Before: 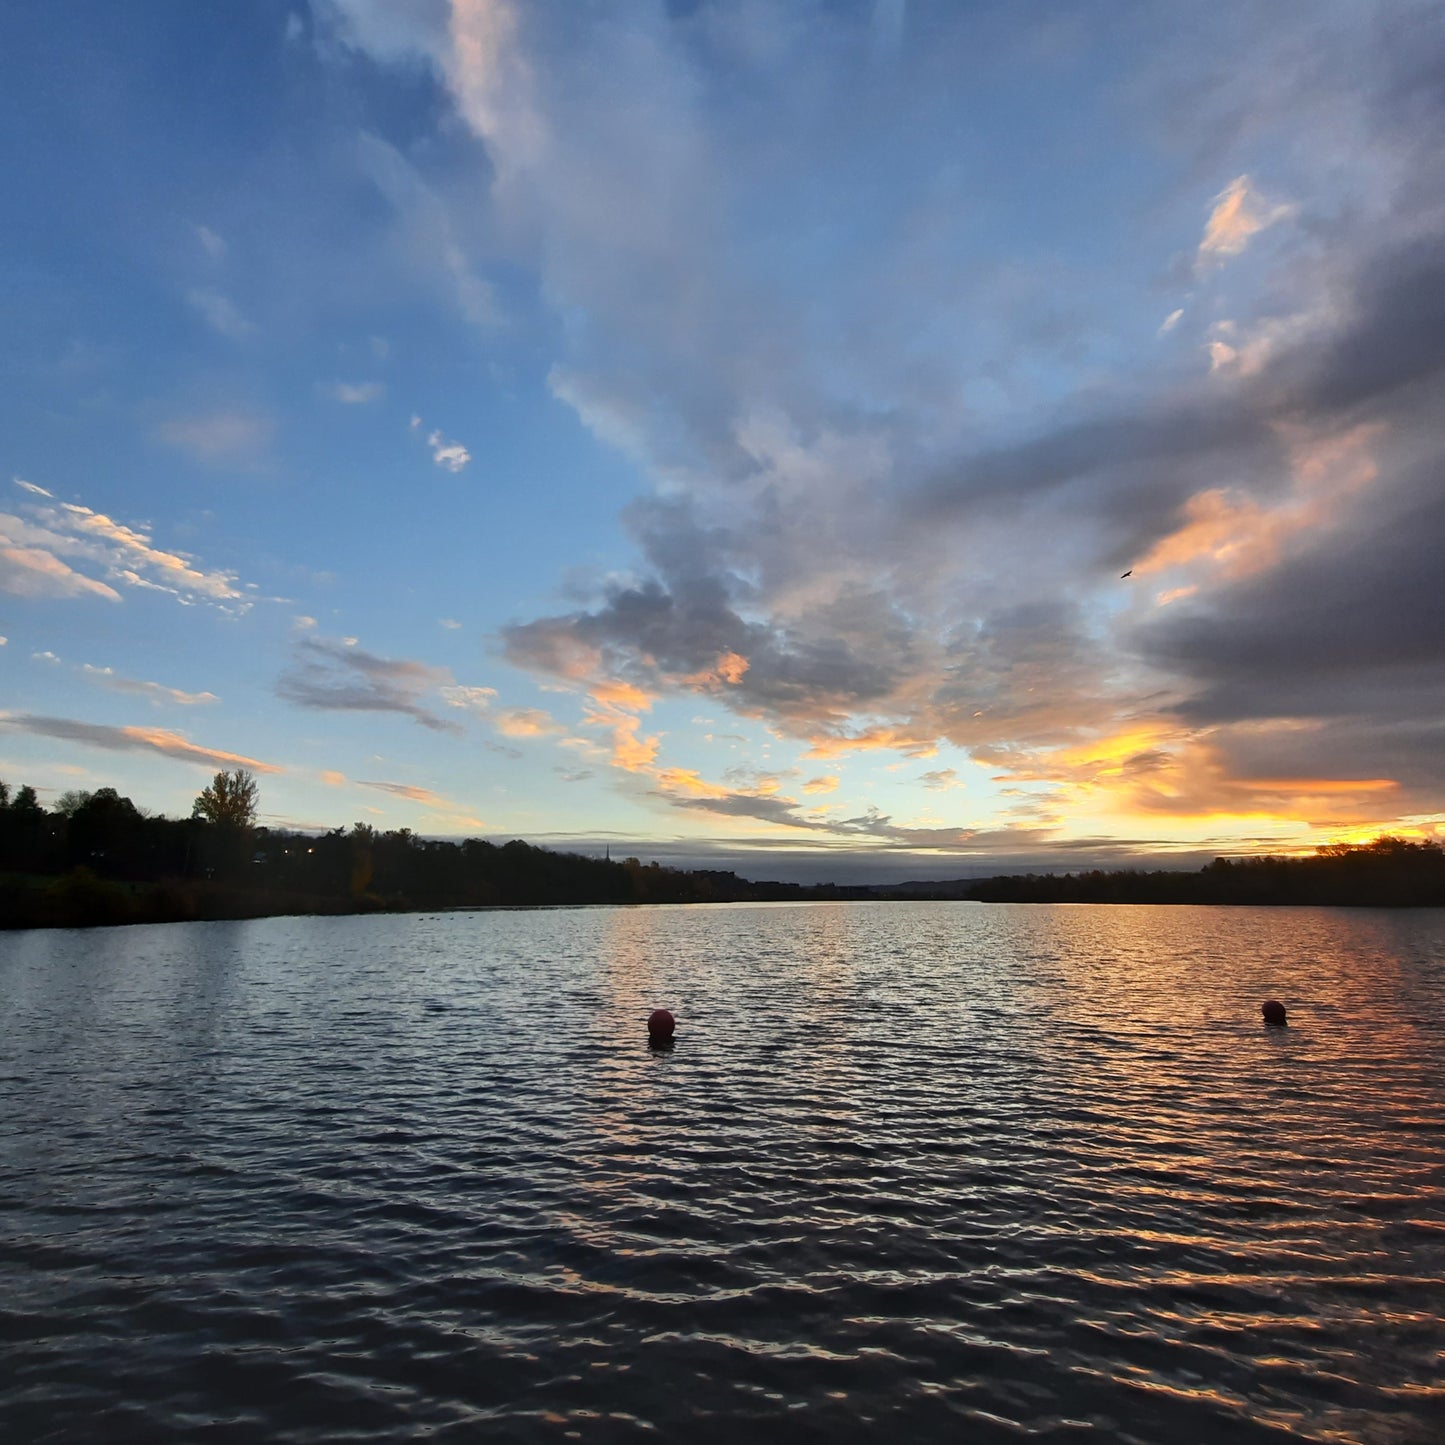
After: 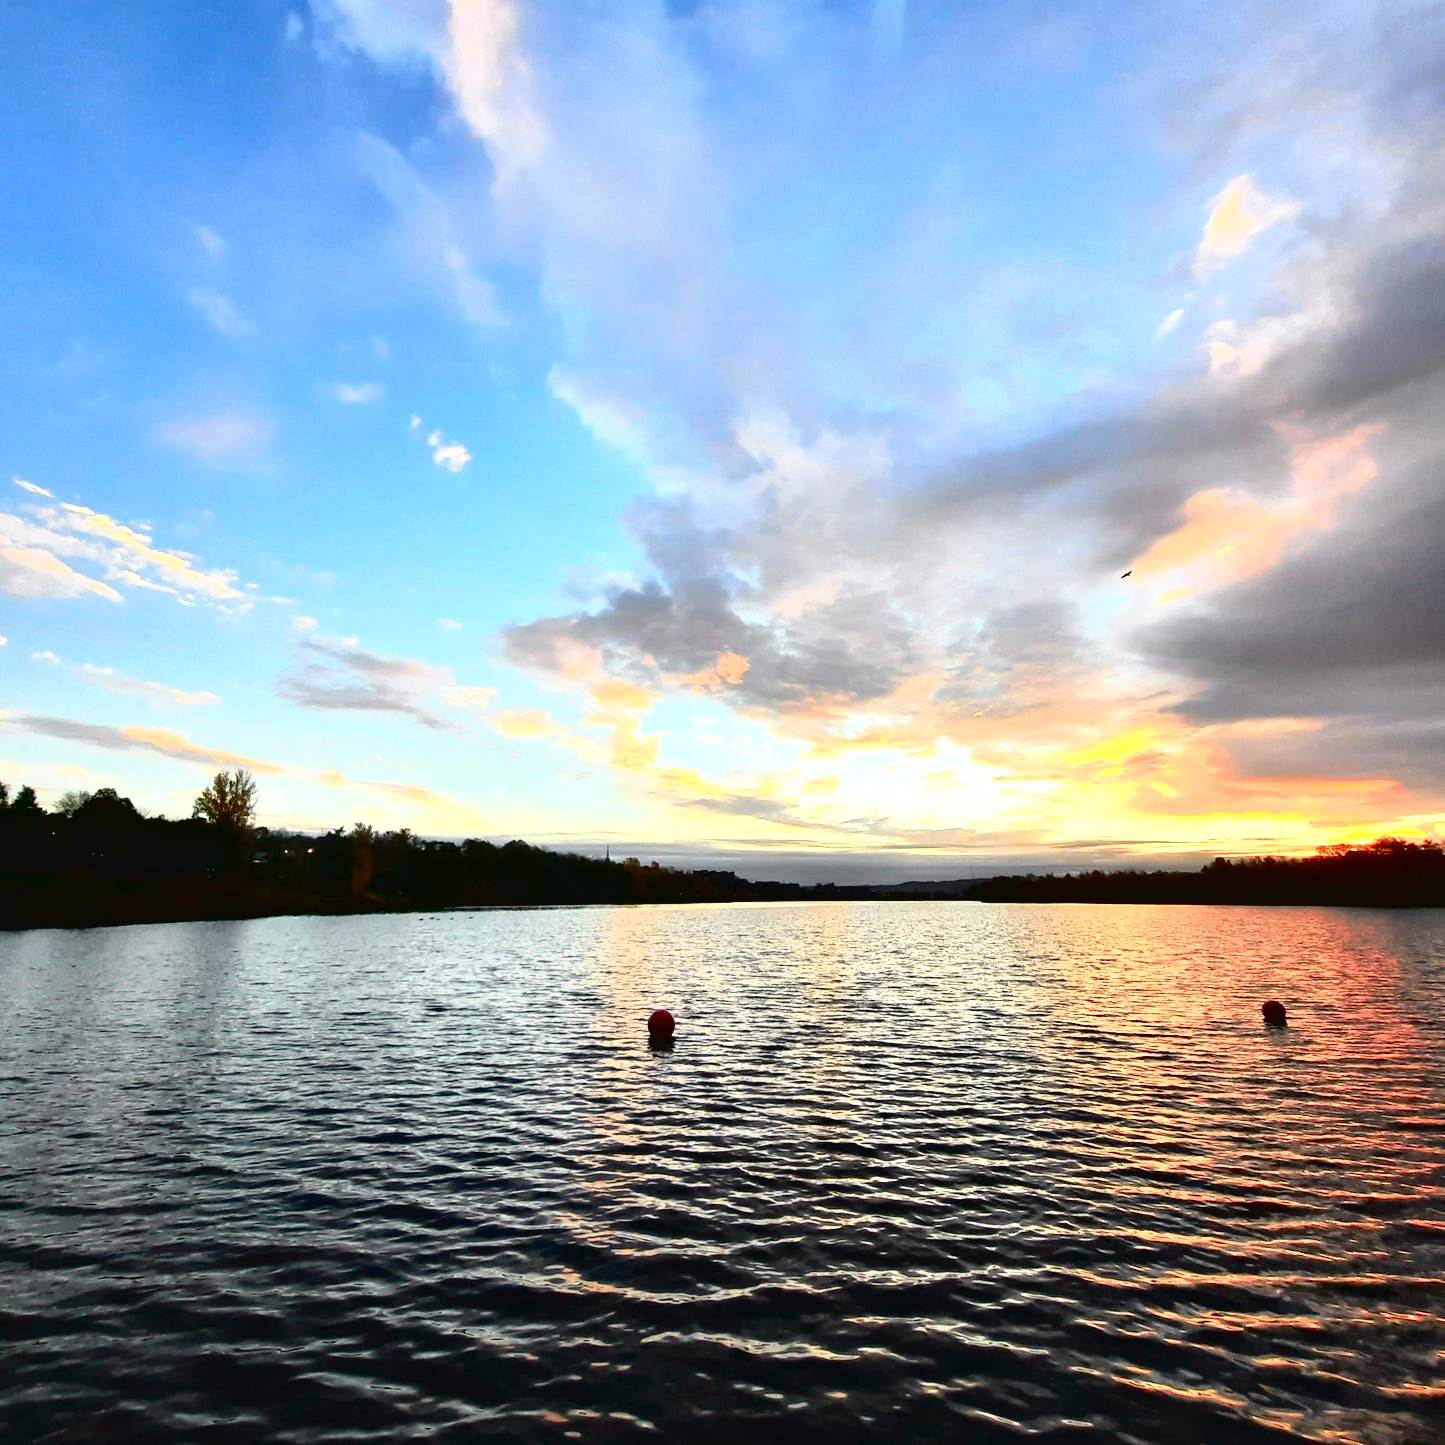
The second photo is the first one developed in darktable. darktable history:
exposure: black level correction 0.008, exposure 0.975 EV, compensate highlight preservation false
tone curve: curves: ch0 [(0.003, 0.029) (0.037, 0.036) (0.149, 0.117) (0.297, 0.318) (0.422, 0.474) (0.531, 0.6) (0.743, 0.809) (0.889, 0.941) (1, 0.98)]; ch1 [(0, 0) (0.305, 0.325) (0.453, 0.437) (0.482, 0.479) (0.501, 0.5) (0.506, 0.503) (0.564, 0.578) (0.587, 0.625) (0.666, 0.727) (1, 1)]; ch2 [(0, 0) (0.323, 0.277) (0.408, 0.399) (0.45, 0.48) (0.499, 0.502) (0.512, 0.523) (0.57, 0.595) (0.653, 0.671) (0.768, 0.744) (1, 1)], color space Lab, independent channels, preserve colors none
